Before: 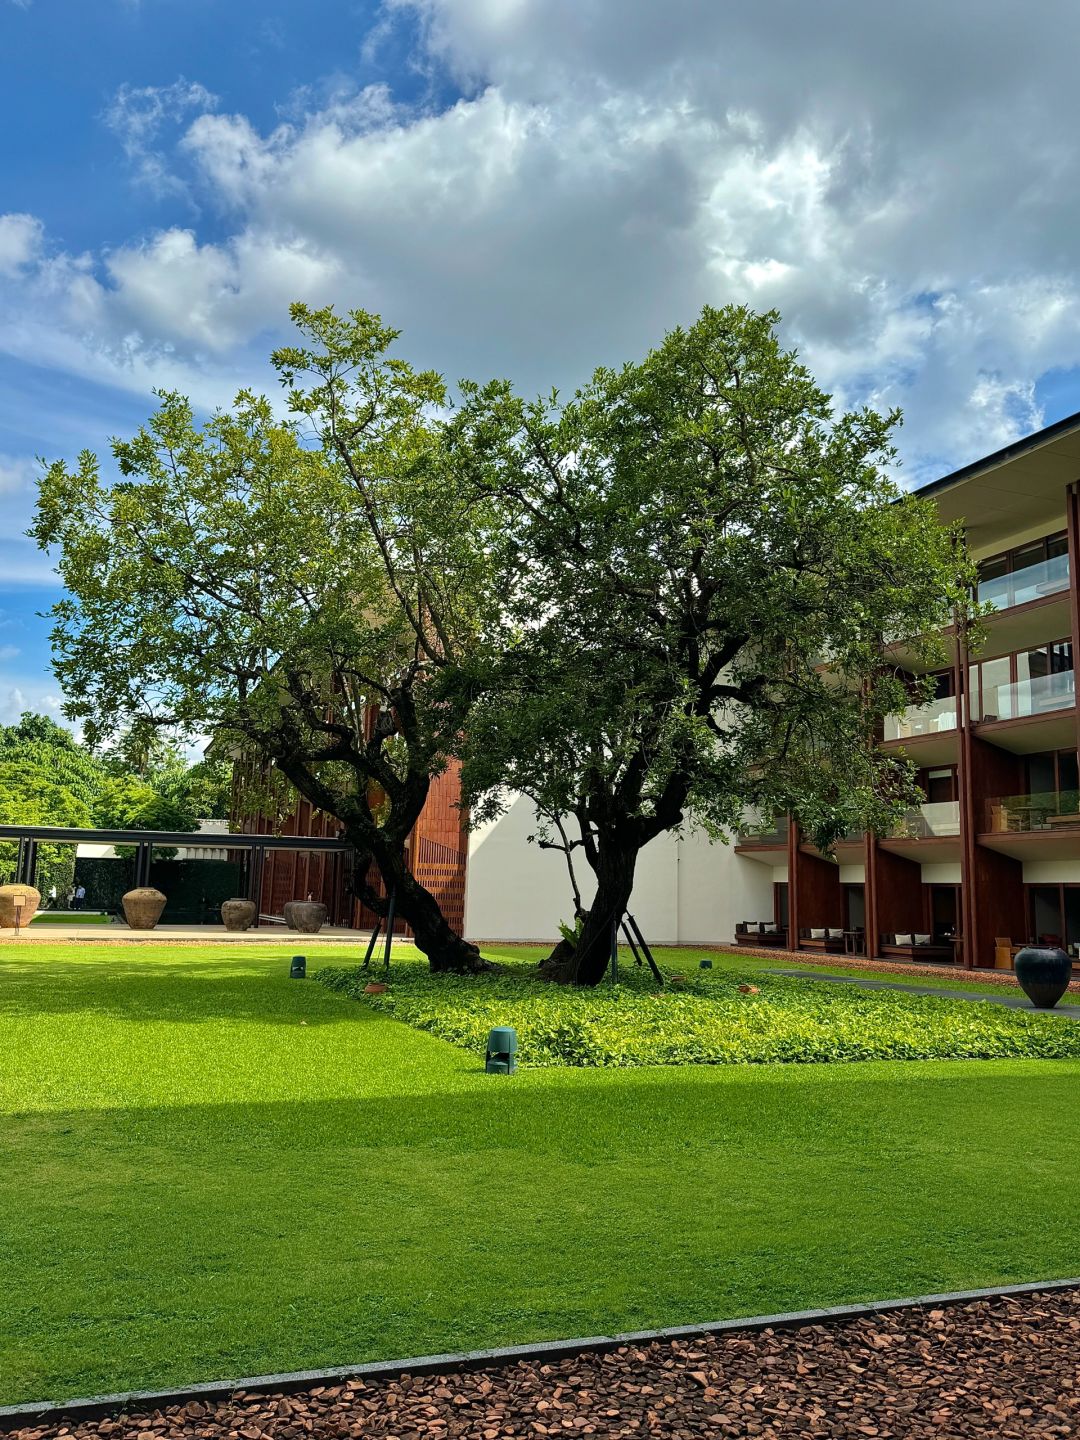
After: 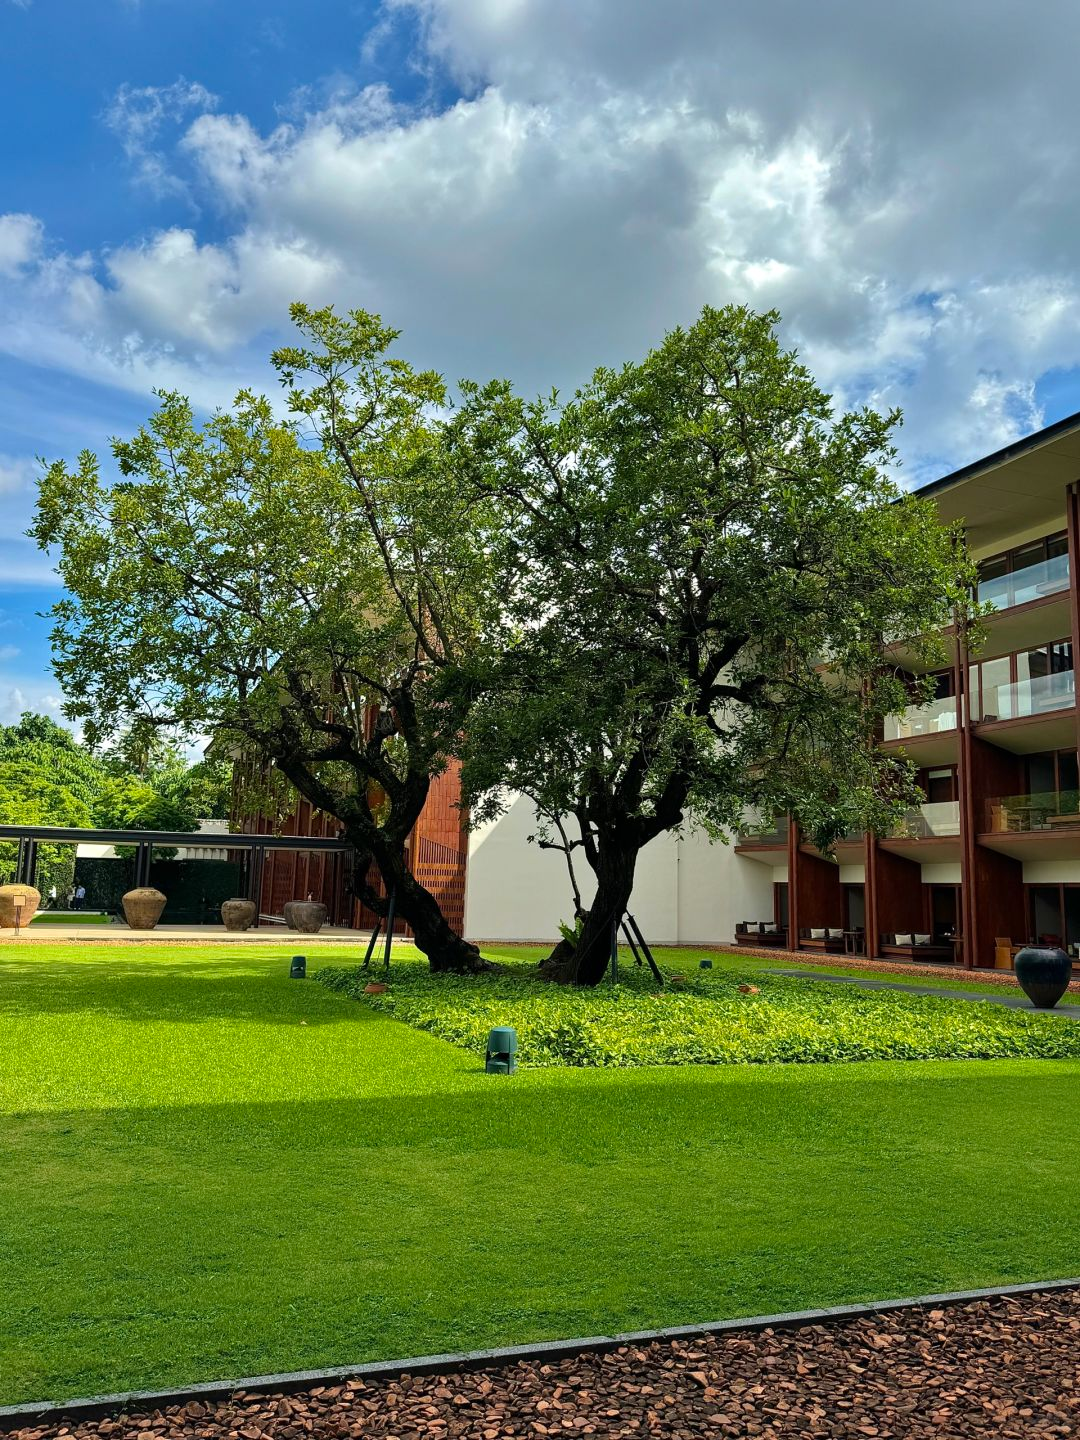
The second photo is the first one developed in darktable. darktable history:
color correction: highlights b* 0.001, saturation 1.08
